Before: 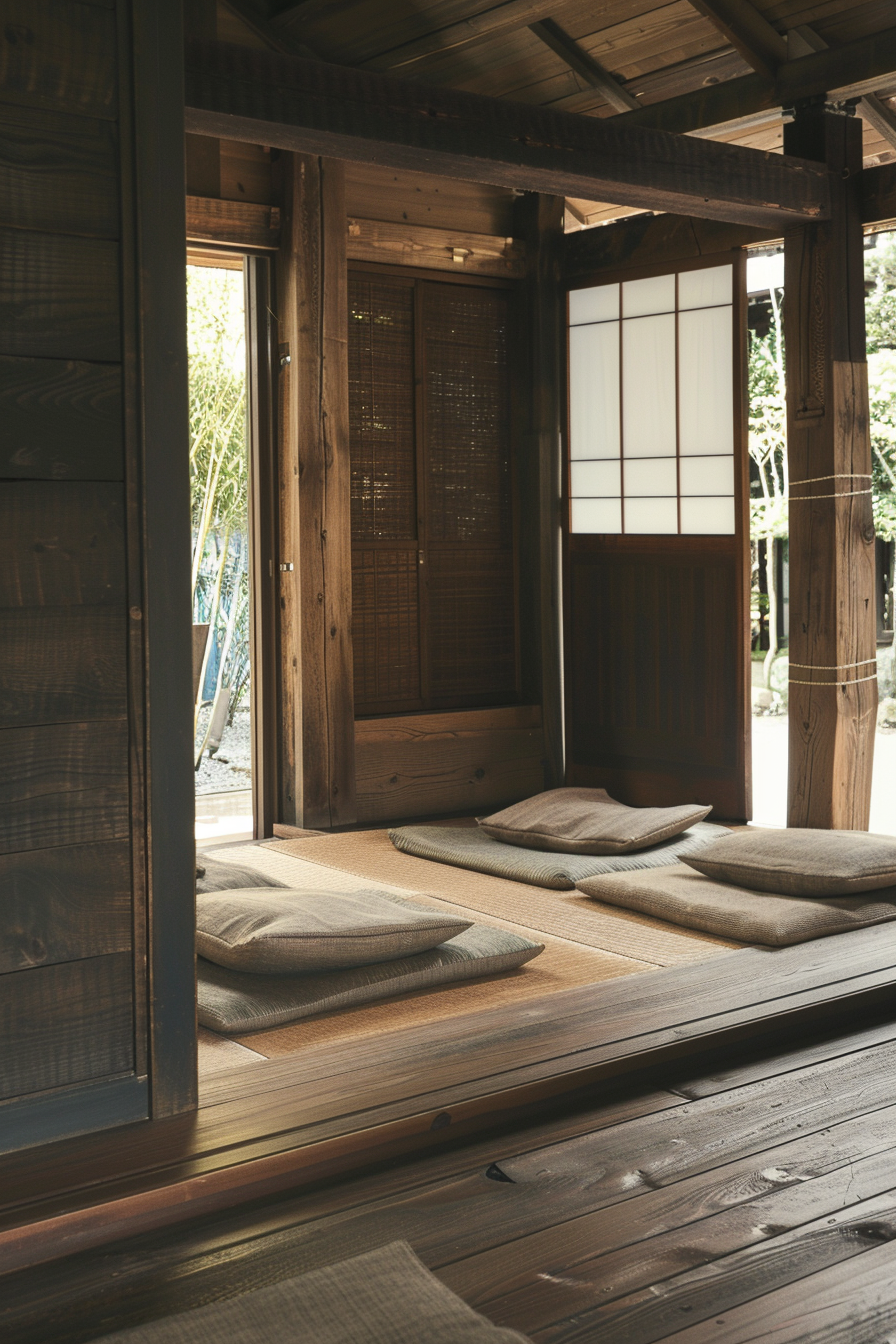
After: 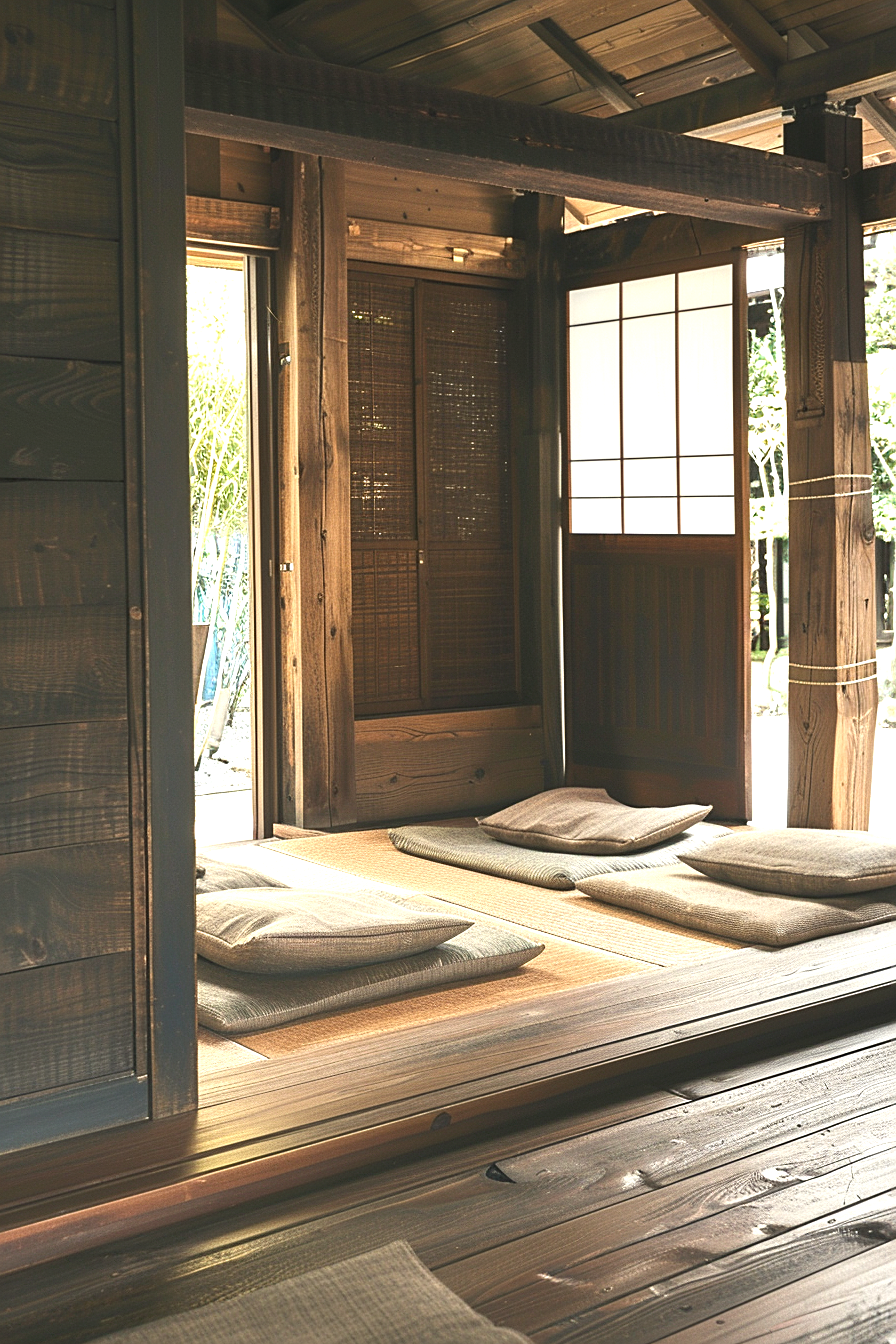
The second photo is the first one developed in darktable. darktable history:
exposure: black level correction 0, exposure 1 EV, compensate exposure bias true, compensate highlight preservation false
sharpen: on, module defaults
contrast brightness saturation: saturation 0.102
